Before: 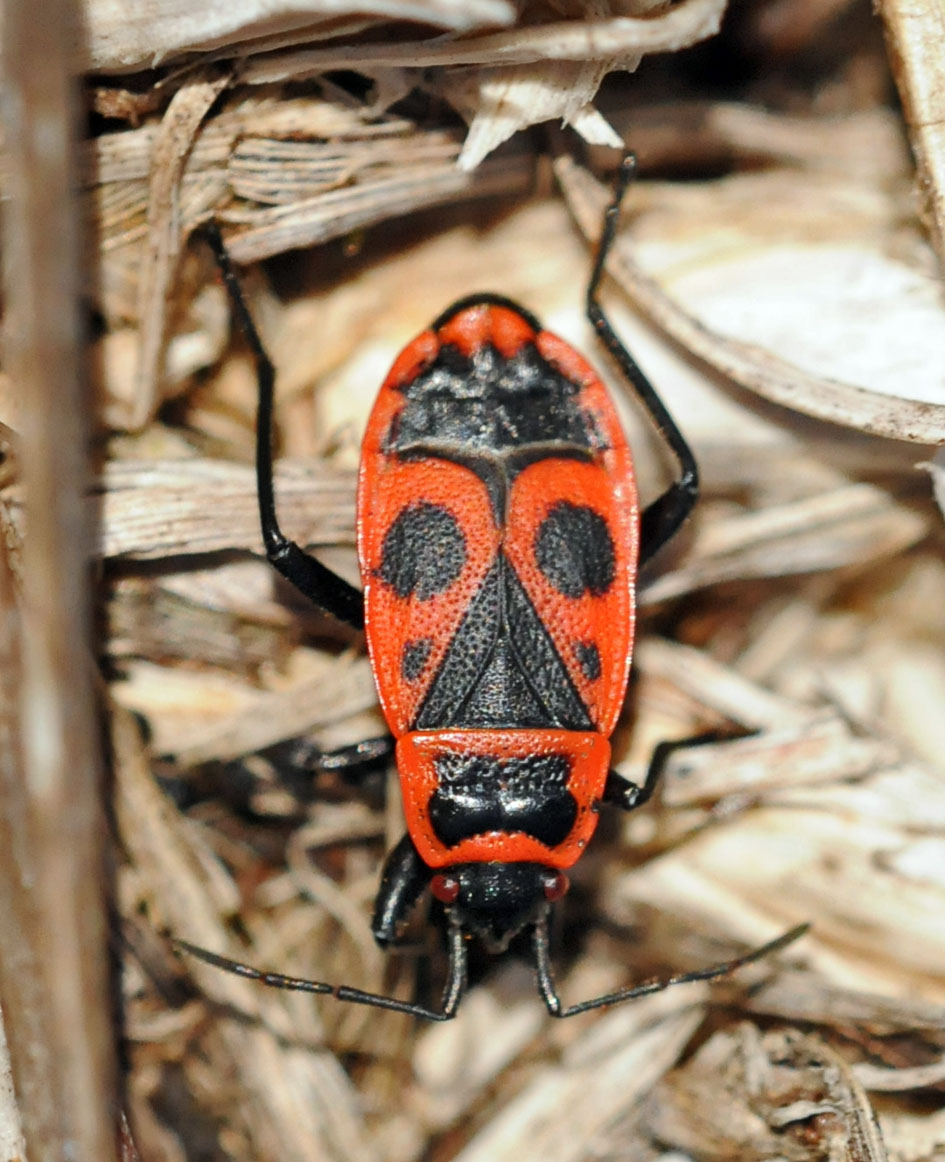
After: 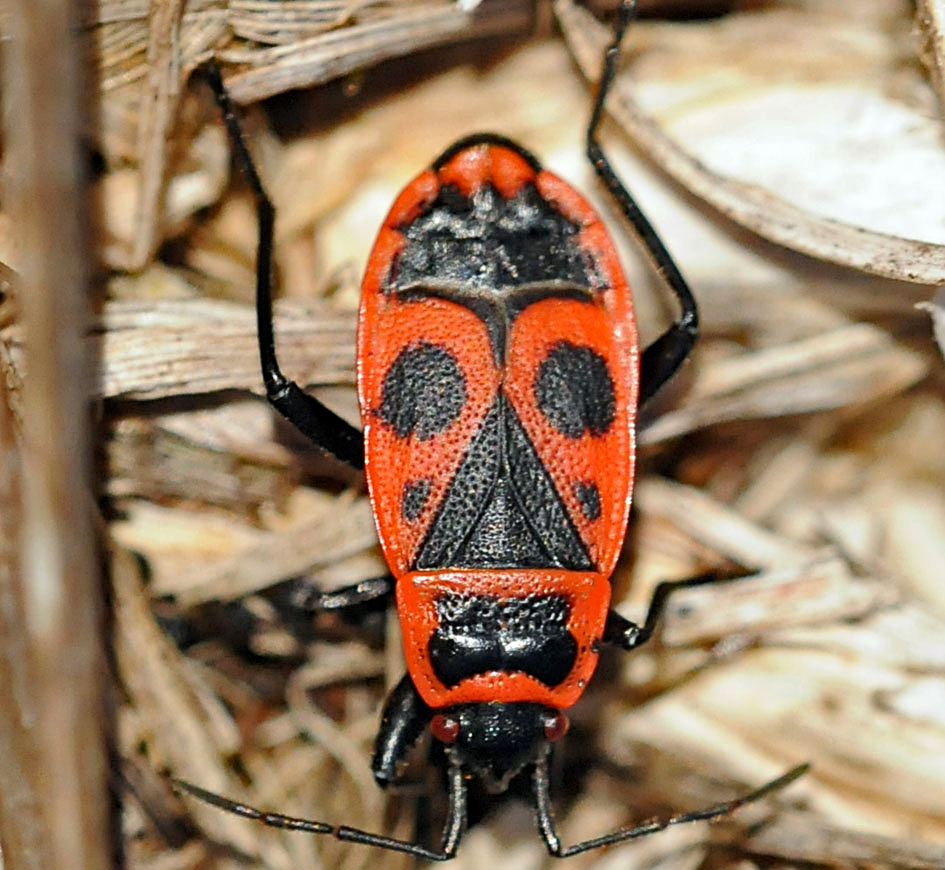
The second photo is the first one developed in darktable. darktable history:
sharpen: on, module defaults
haze removal: on, module defaults
crop: top 13.804%, bottom 11.297%
